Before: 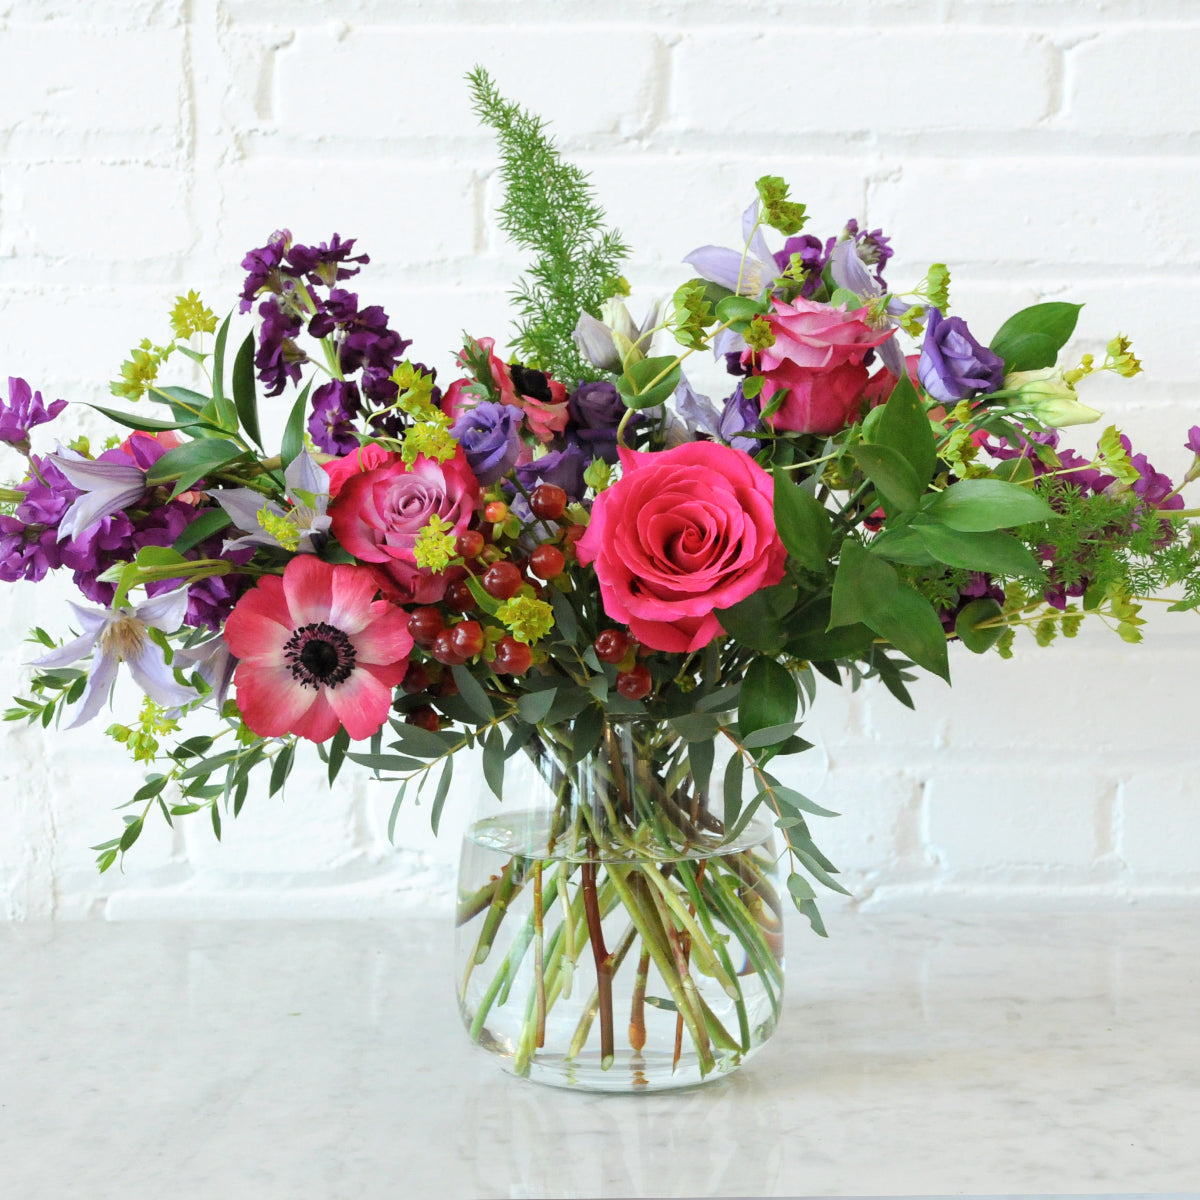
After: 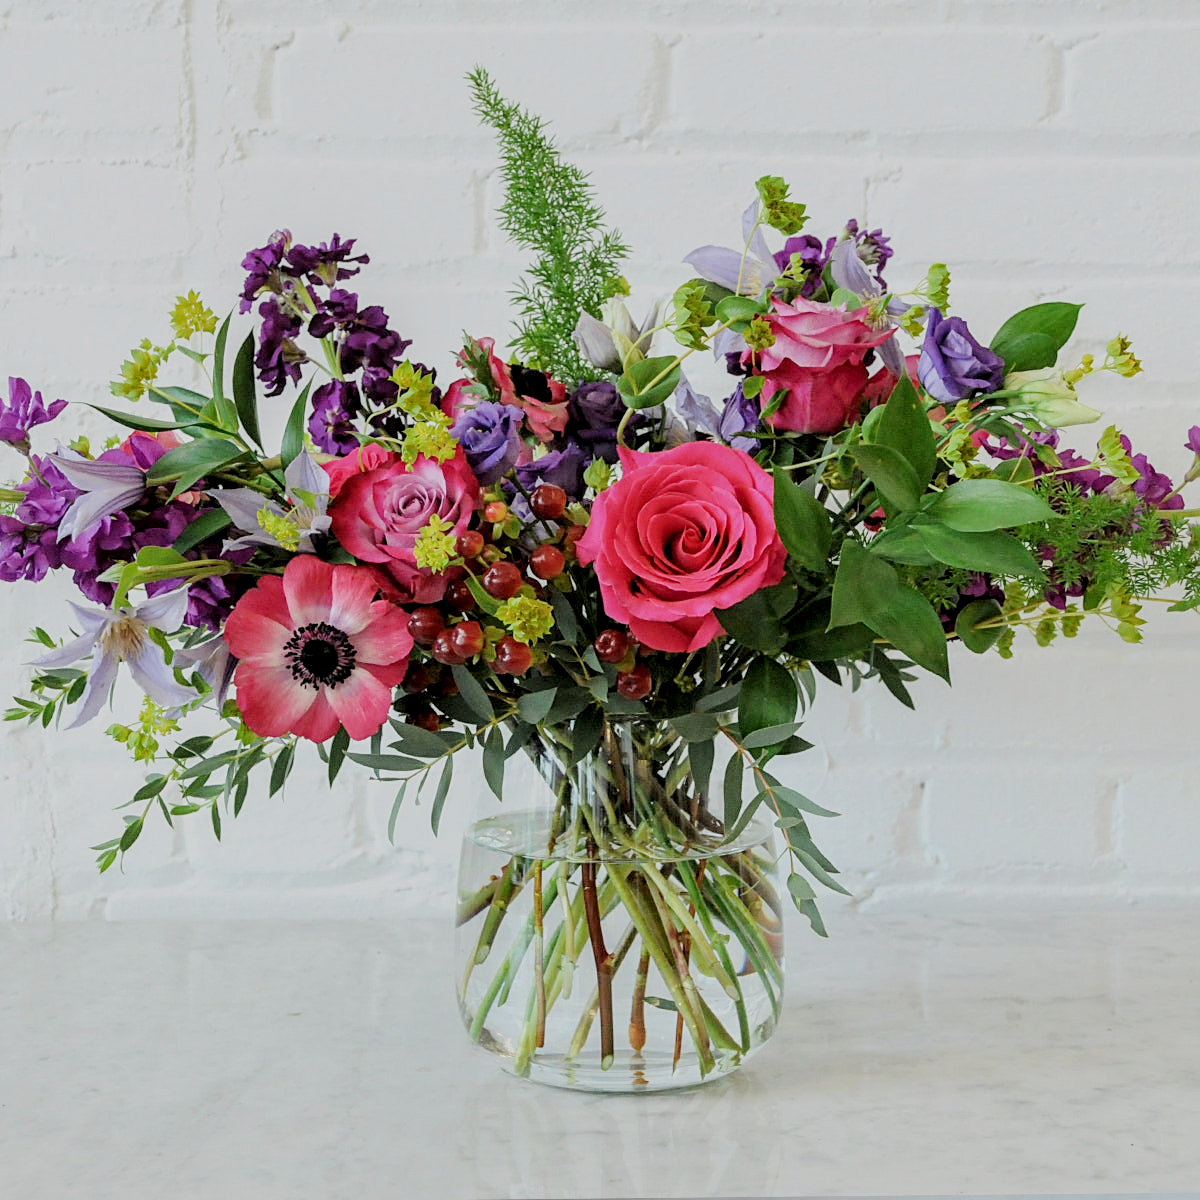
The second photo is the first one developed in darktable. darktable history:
local contrast: detail 130%
filmic rgb: black relative exposure -7.24 EV, white relative exposure 5.09 EV, hardness 3.21
sharpen: on, module defaults
